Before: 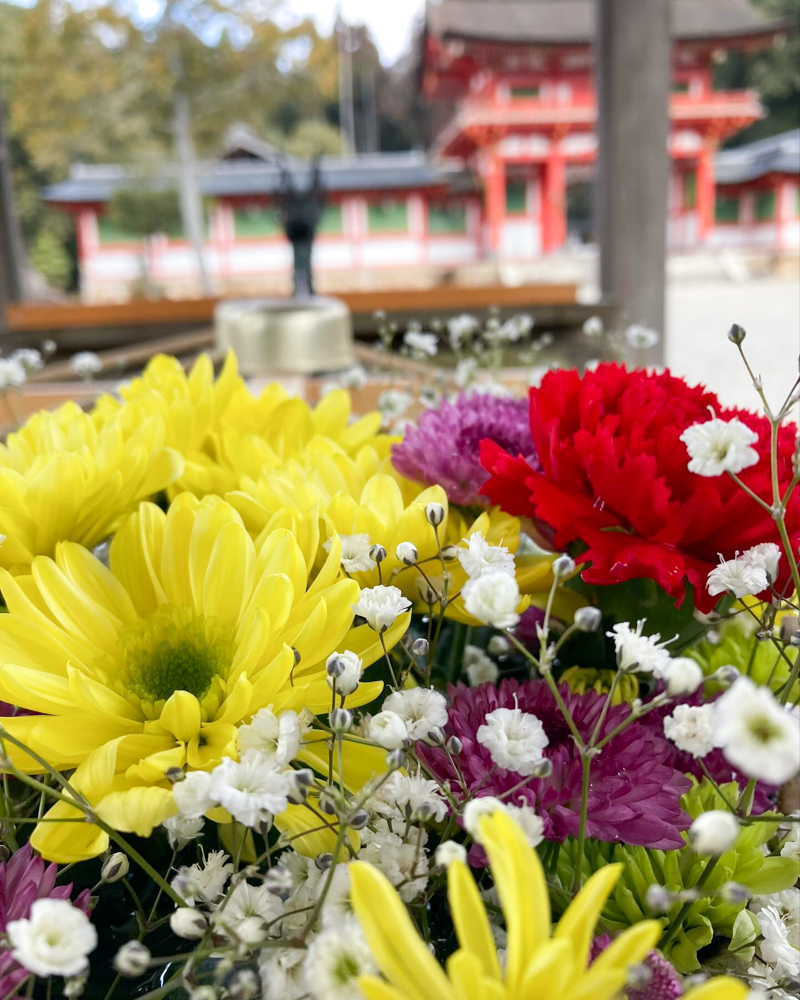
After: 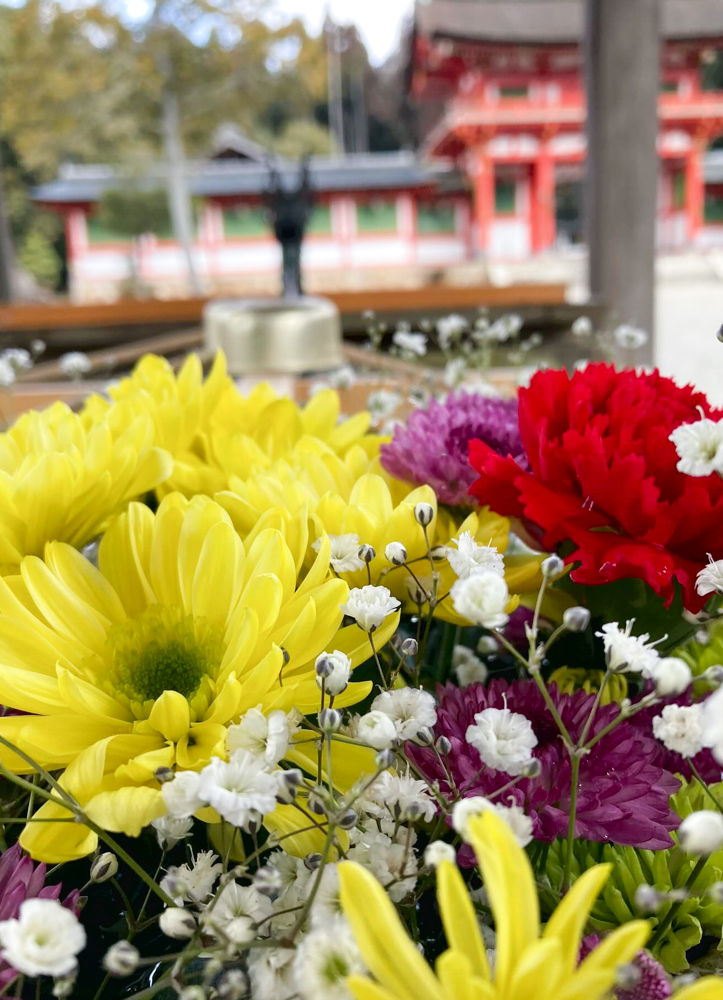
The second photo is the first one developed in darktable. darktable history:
crop and rotate: left 1.384%, right 8.192%
tone curve: curves: ch0 [(0, 0) (0.003, 0.026) (0.011, 0.024) (0.025, 0.022) (0.044, 0.031) (0.069, 0.067) (0.1, 0.094) (0.136, 0.102) (0.177, 0.14) (0.224, 0.189) (0.277, 0.238) (0.335, 0.325) (0.399, 0.379) (0.468, 0.453) (0.543, 0.528) (0.623, 0.609) (0.709, 0.695) (0.801, 0.793) (0.898, 0.898) (1, 1)], color space Lab, independent channels, preserve colors none
